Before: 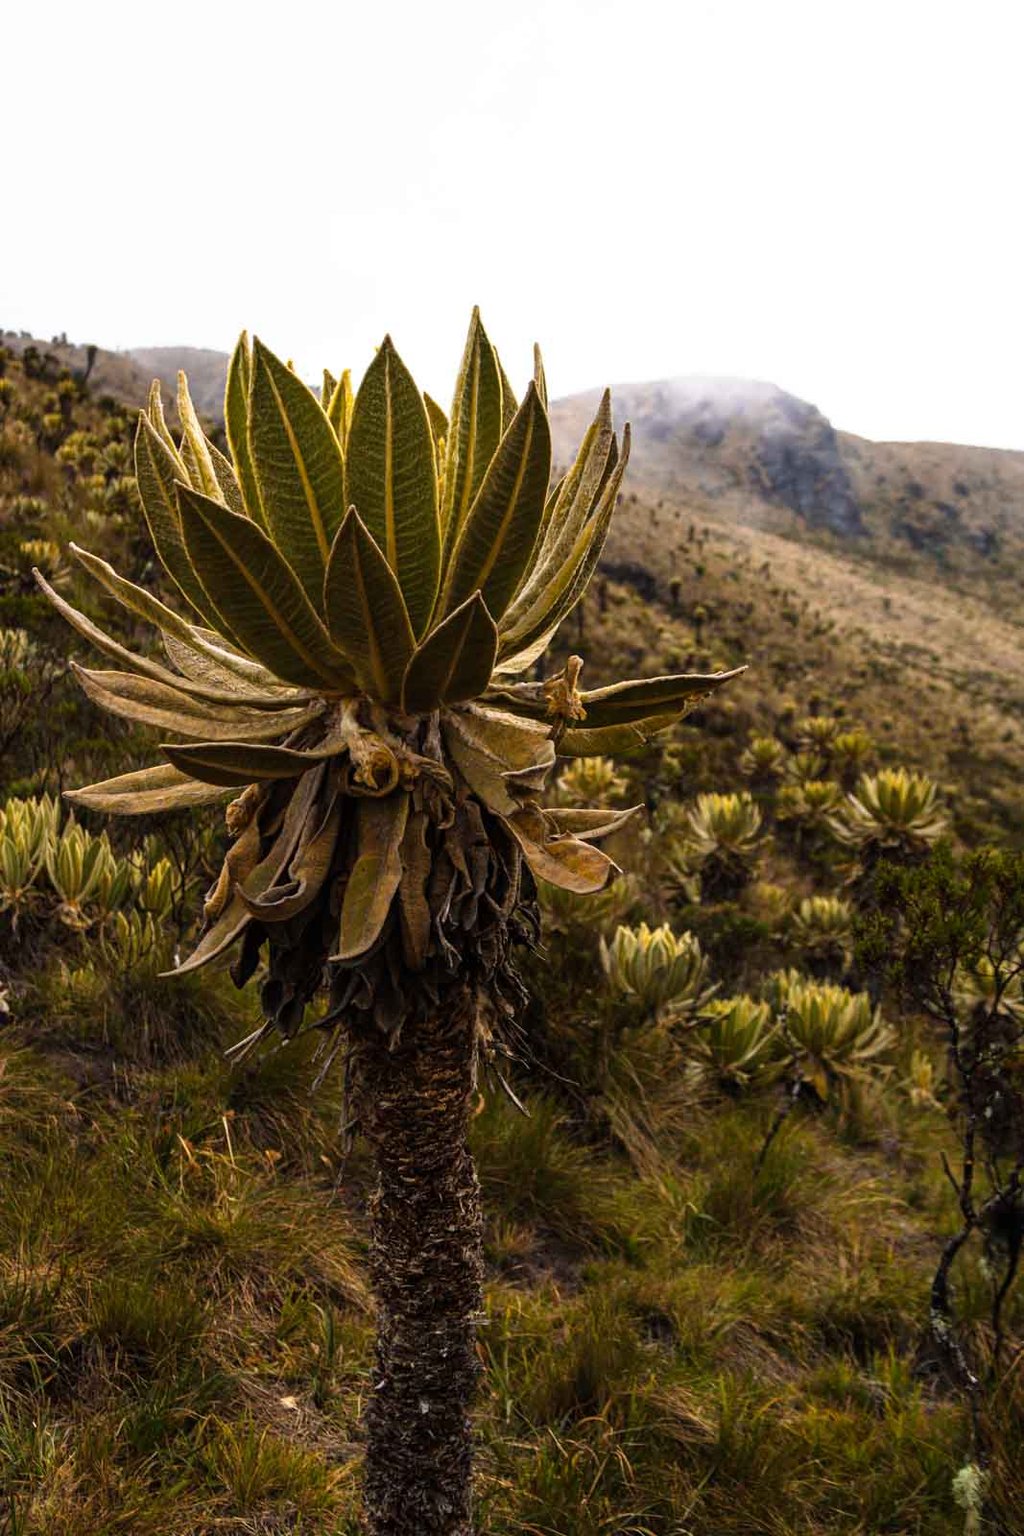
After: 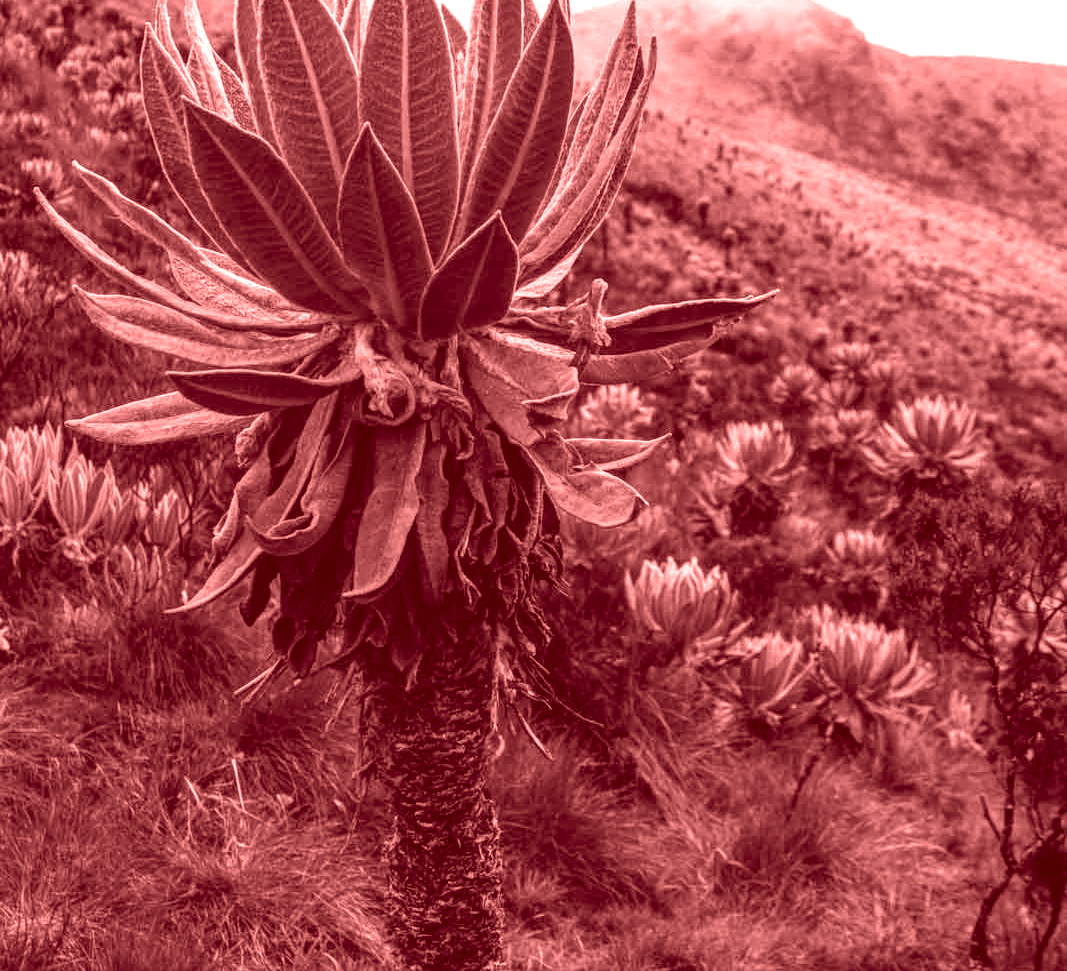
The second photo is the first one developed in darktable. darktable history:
colorize: saturation 60%, source mix 100%
crop and rotate: top 25.357%, bottom 13.942%
local contrast: on, module defaults
